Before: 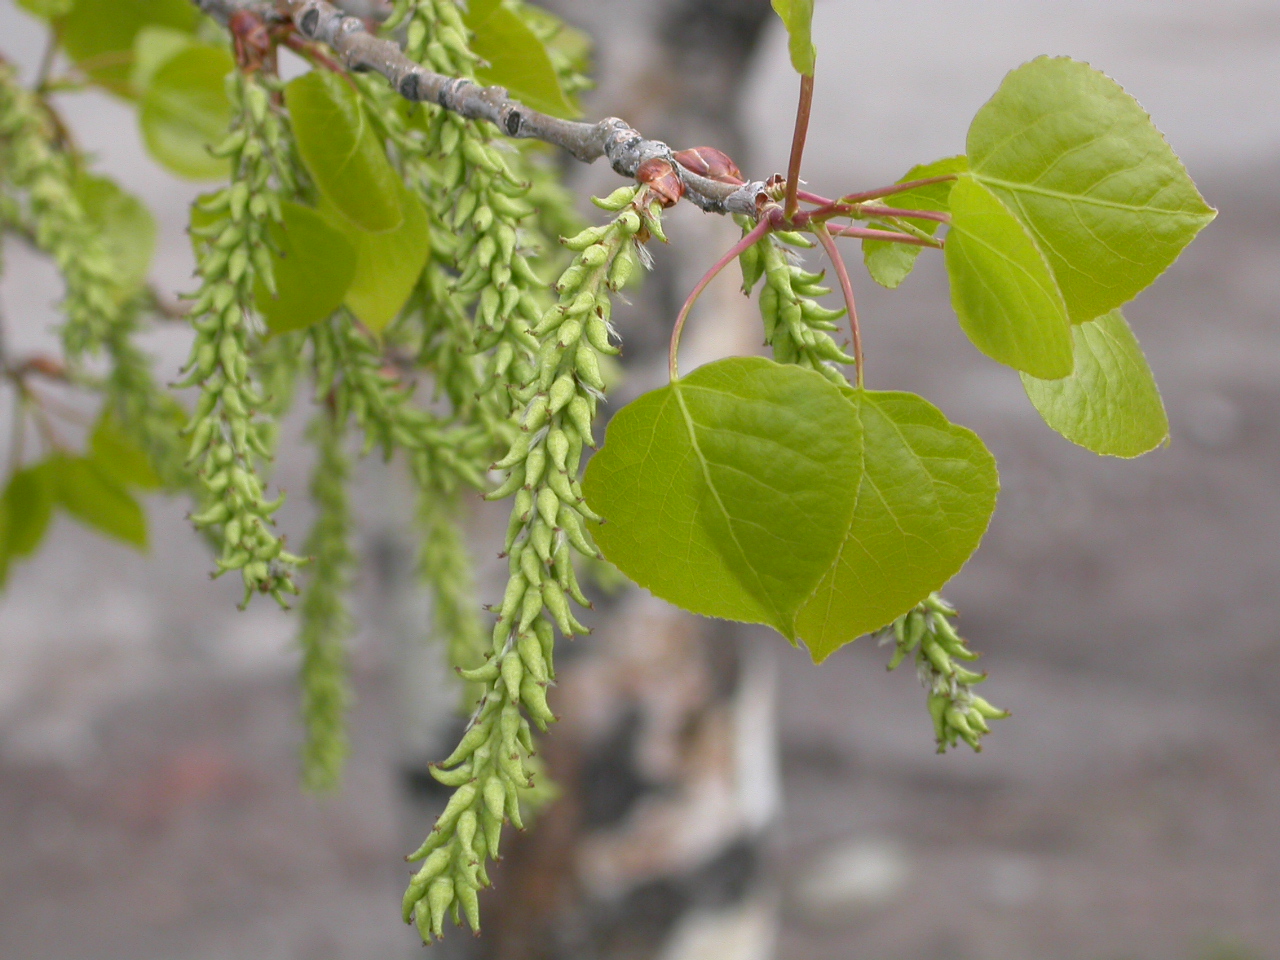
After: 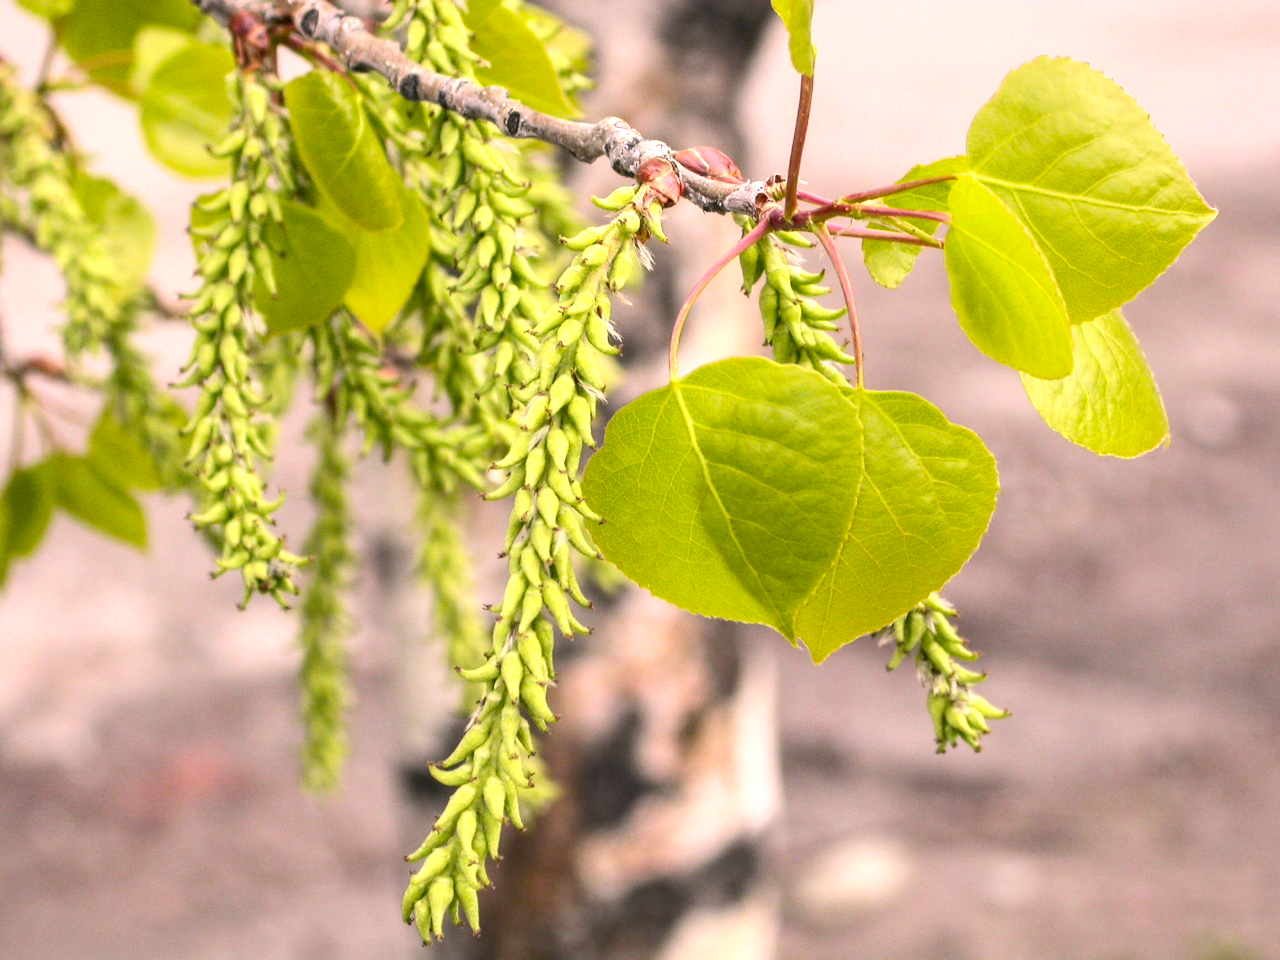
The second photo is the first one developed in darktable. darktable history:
color correction: highlights a* 11.96, highlights b* 11.58
contrast brightness saturation: contrast 0.2, brightness 0.16, saturation 0.22
tone equalizer: -8 EV -0.75 EV, -7 EV -0.7 EV, -6 EV -0.6 EV, -5 EV -0.4 EV, -3 EV 0.4 EV, -2 EV 0.6 EV, -1 EV 0.7 EV, +0 EV 0.75 EV, edges refinement/feathering 500, mask exposure compensation -1.57 EV, preserve details no
local contrast: detail 130%
